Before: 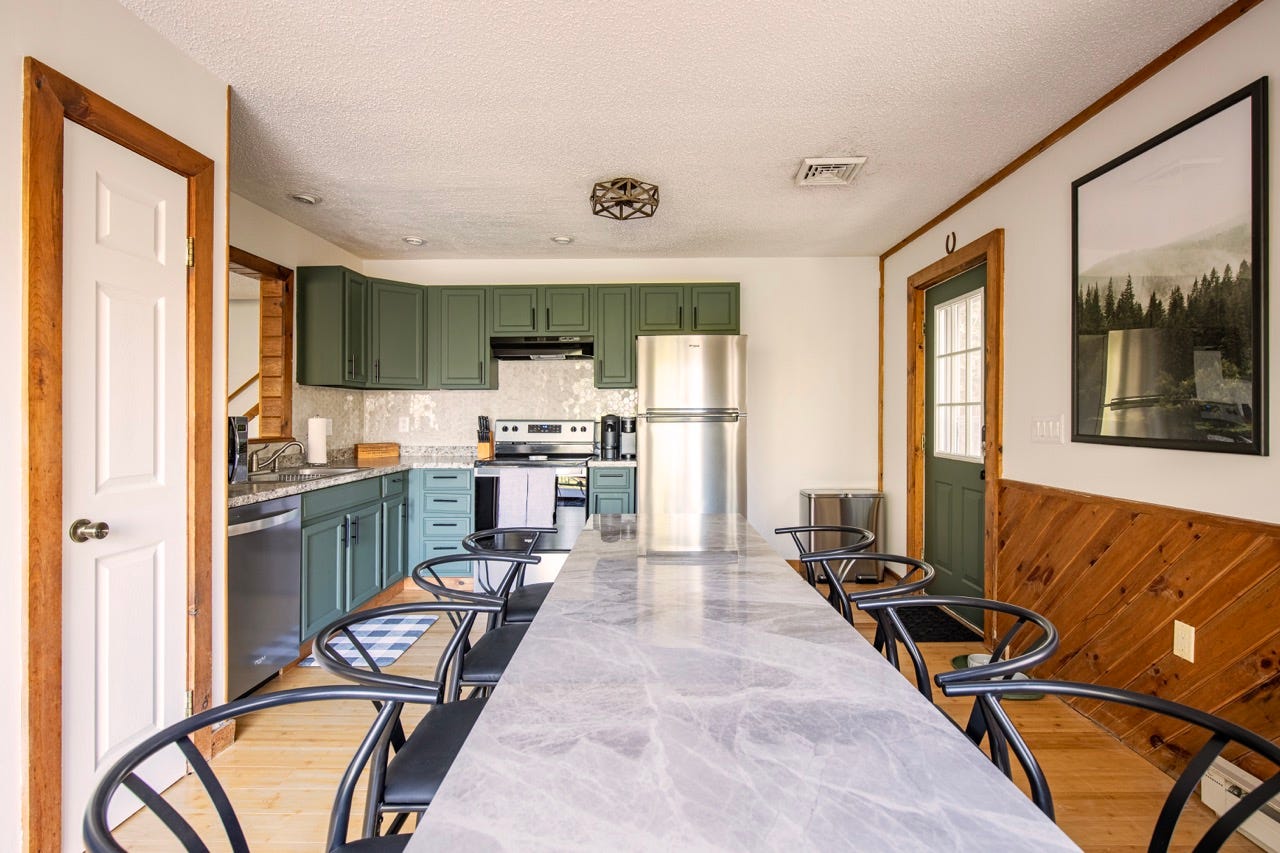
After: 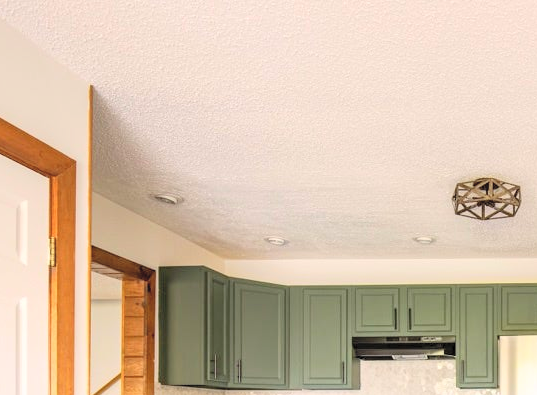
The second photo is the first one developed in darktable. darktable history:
contrast brightness saturation: contrast 0.1, brightness 0.3, saturation 0.14
crop and rotate: left 10.817%, top 0.062%, right 47.194%, bottom 53.626%
